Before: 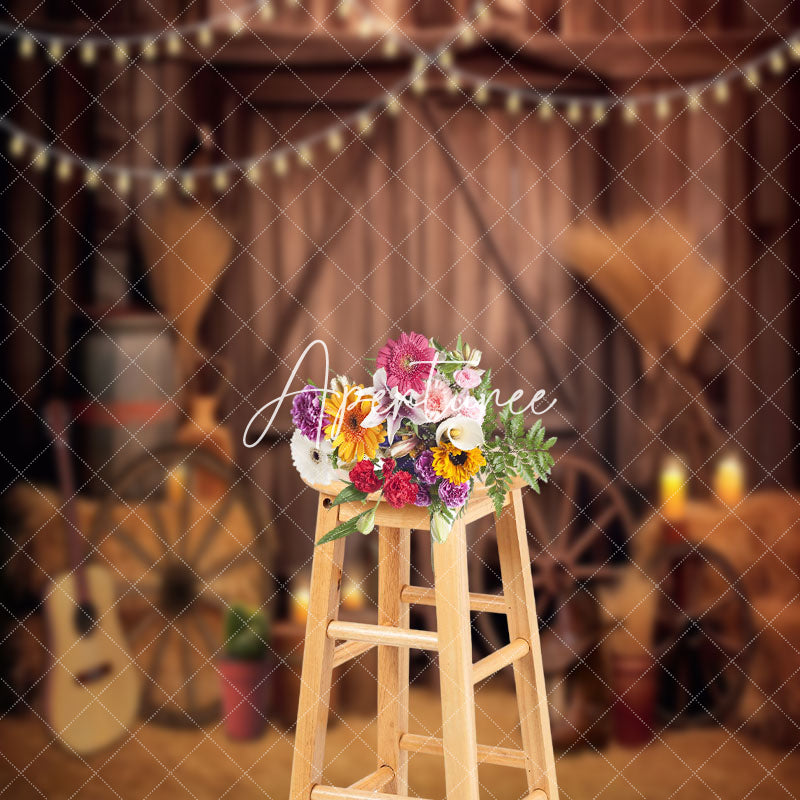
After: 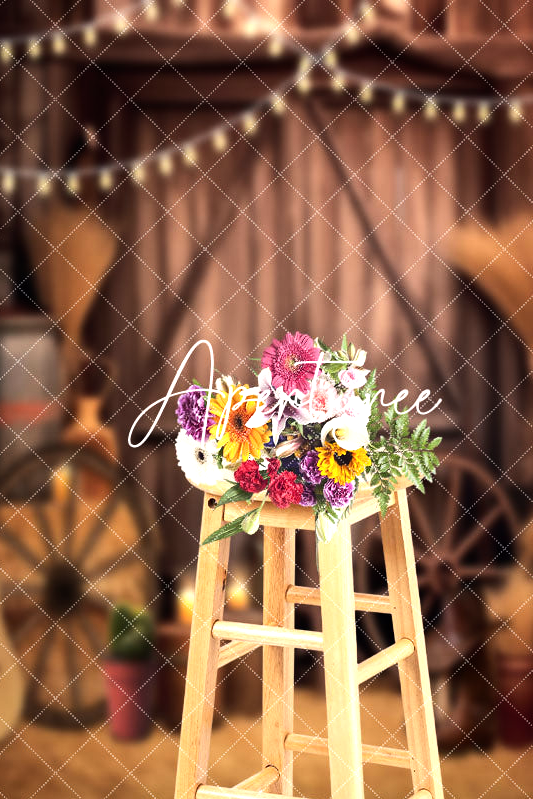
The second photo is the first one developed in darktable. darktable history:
tone equalizer: -8 EV -0.75 EV, -7 EV -0.7 EV, -6 EV -0.6 EV, -5 EV -0.4 EV, -3 EV 0.4 EV, -2 EV 0.6 EV, -1 EV 0.7 EV, +0 EV 0.75 EV, edges refinement/feathering 500, mask exposure compensation -1.57 EV, preserve details no
white balance: emerald 1
crop and rotate: left 14.385%, right 18.948%
